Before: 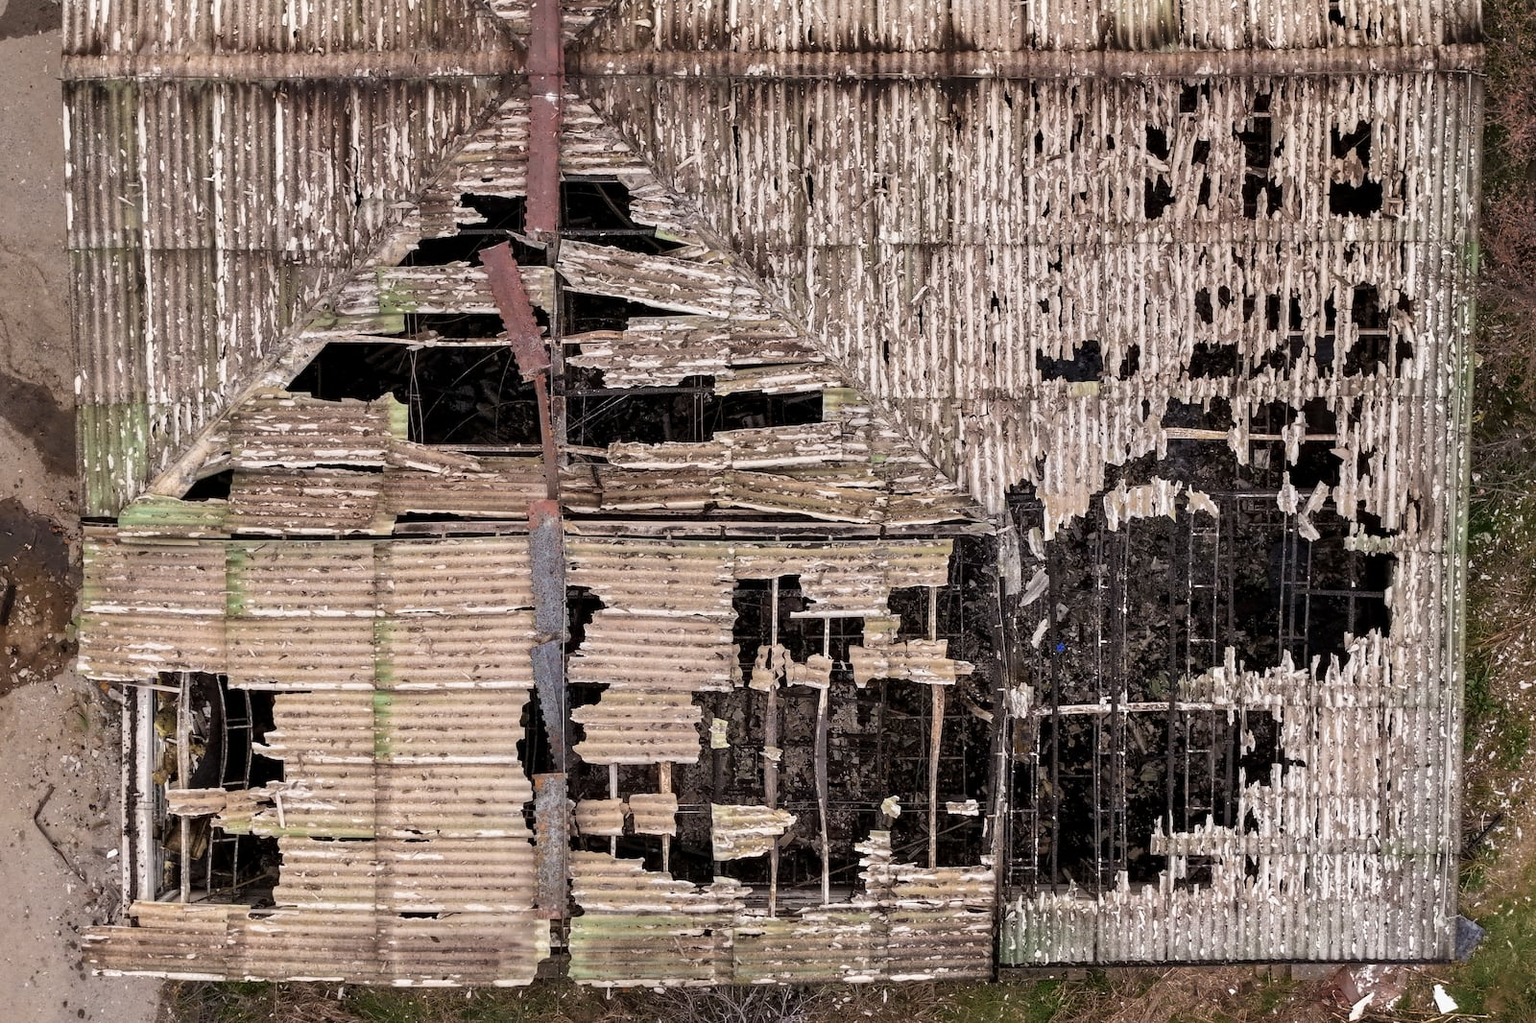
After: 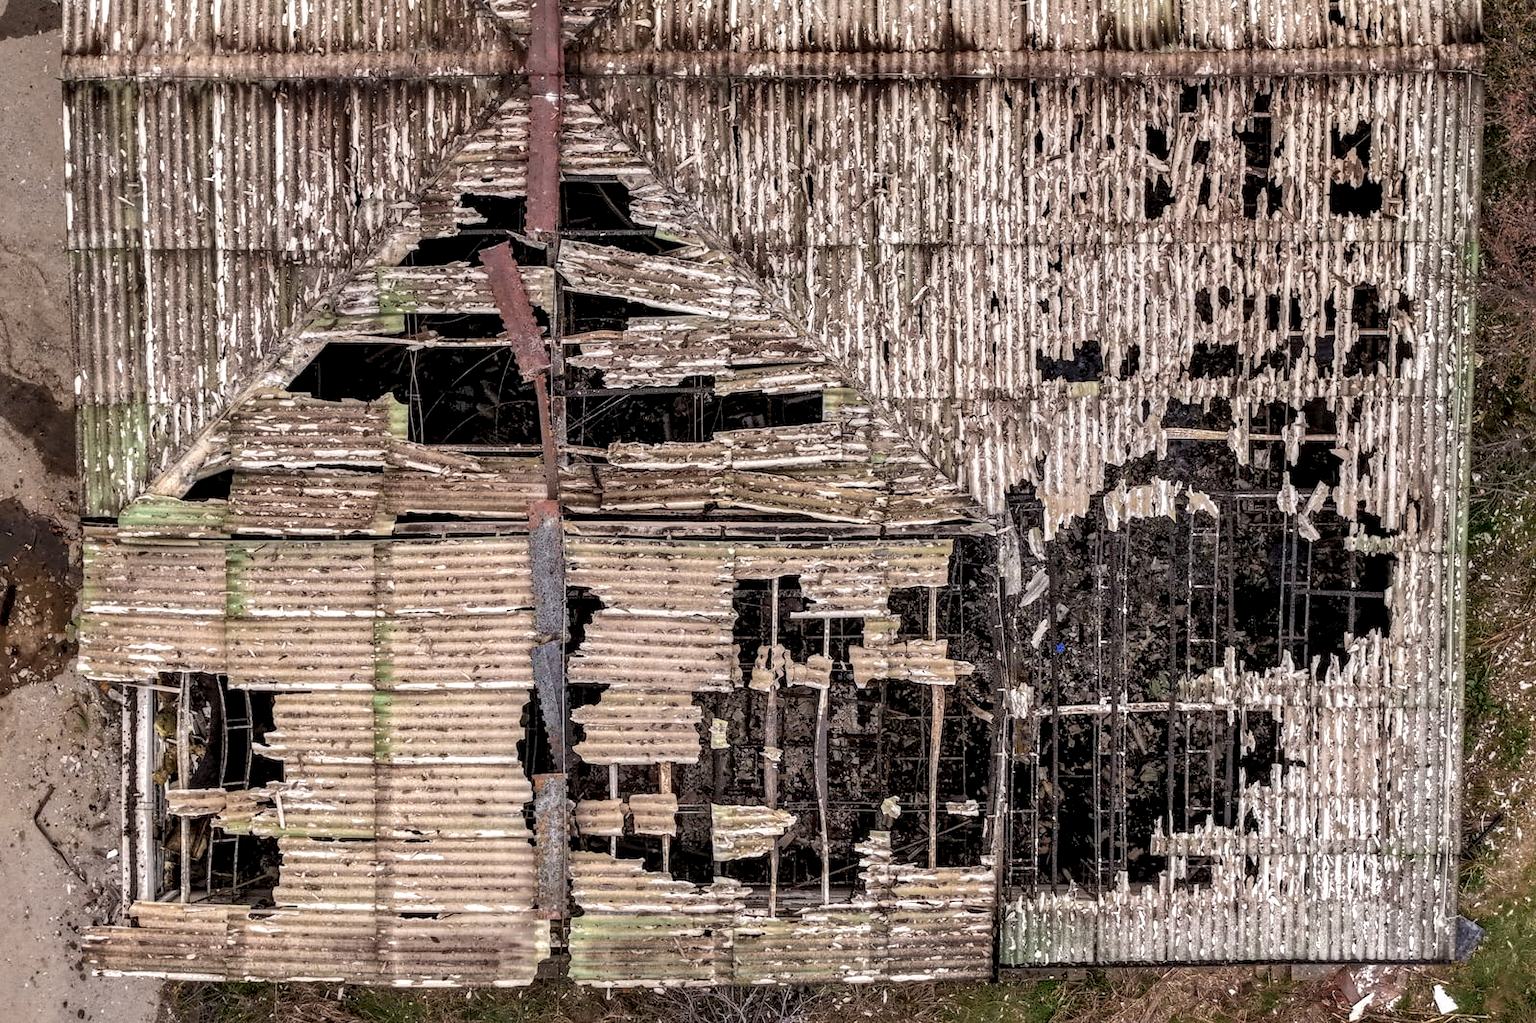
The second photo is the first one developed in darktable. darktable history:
local contrast: detail 160%
shadows and highlights: on, module defaults
